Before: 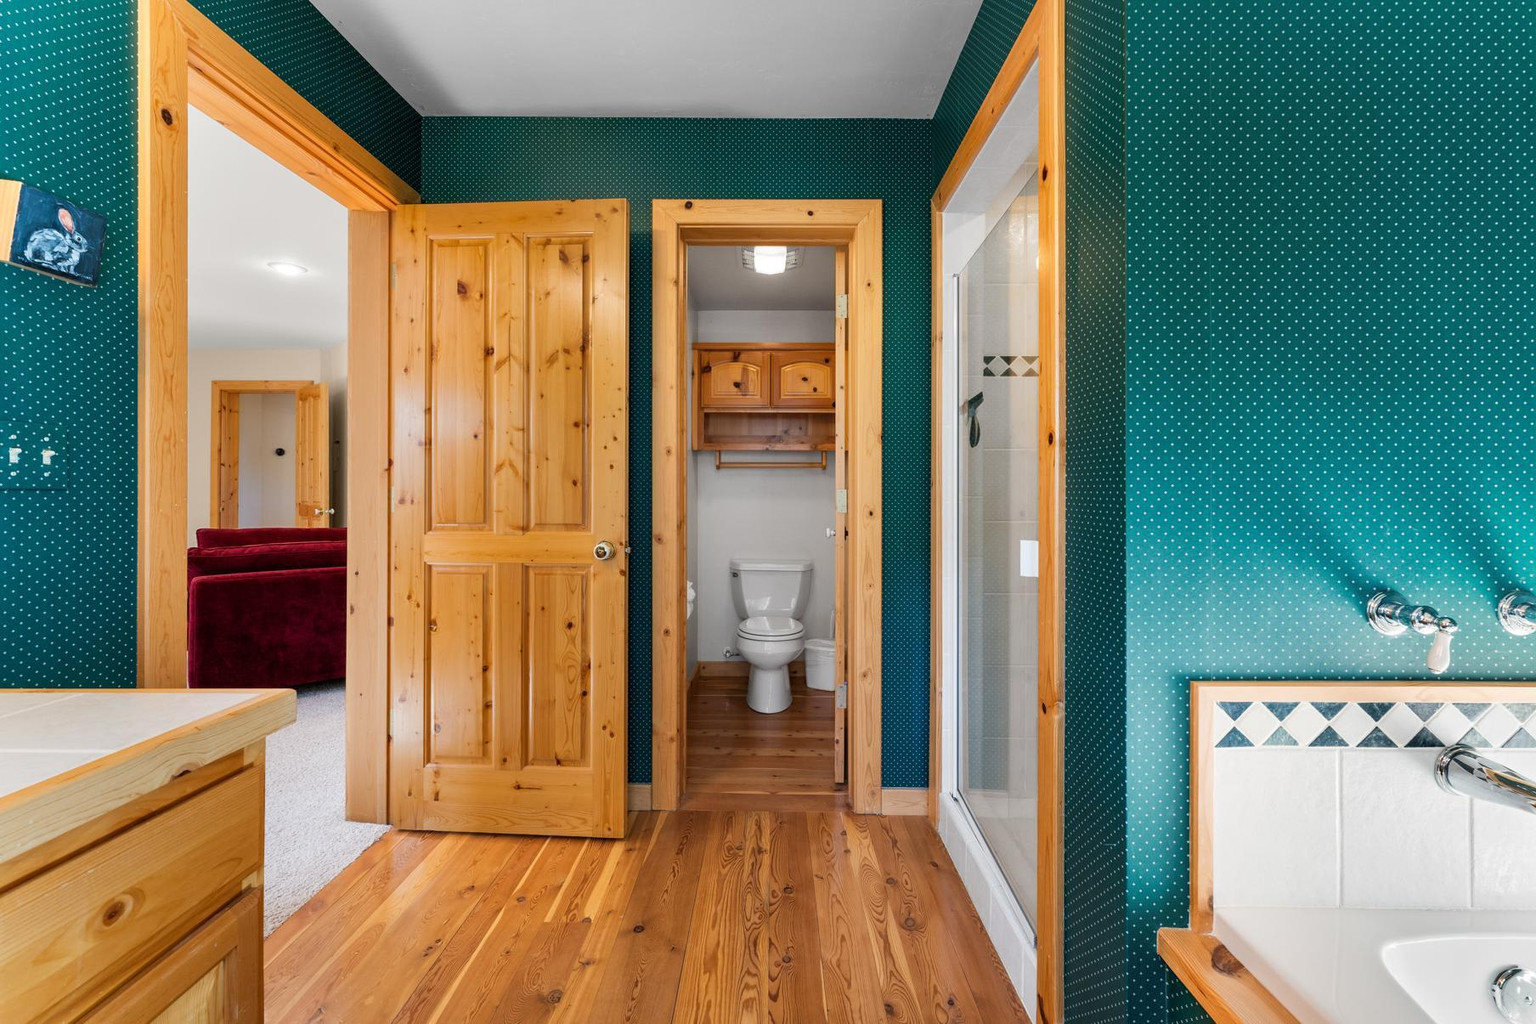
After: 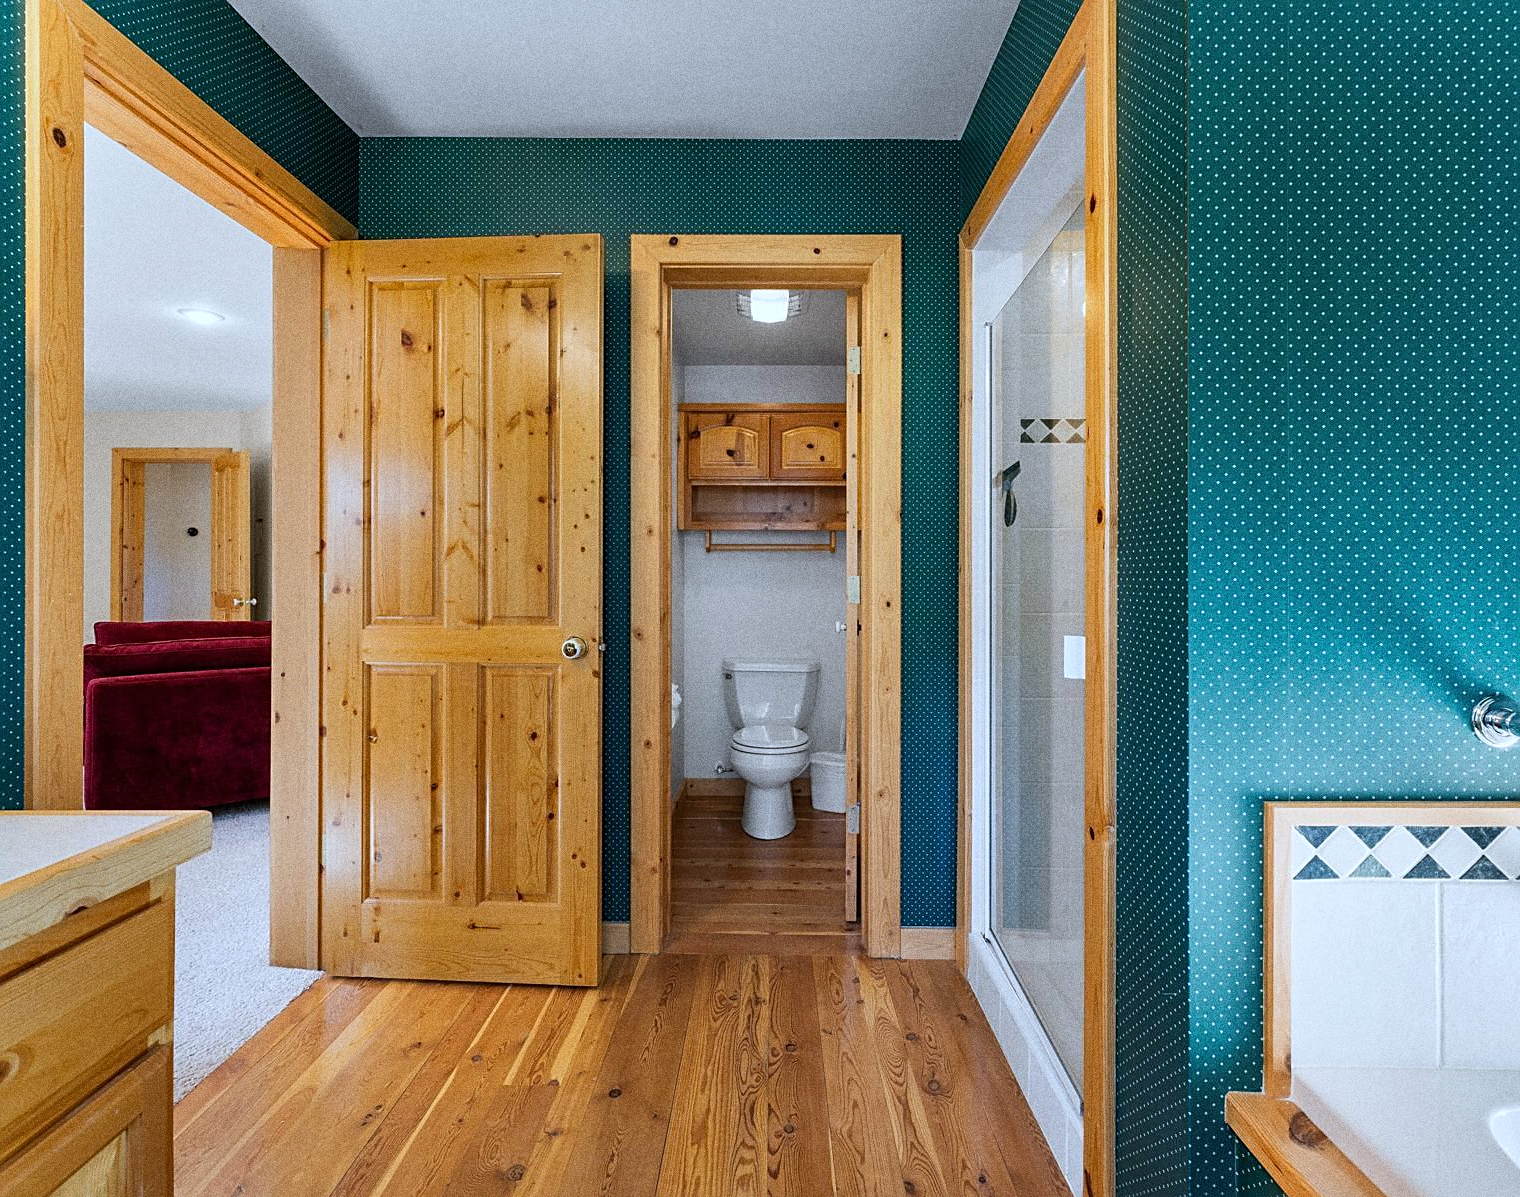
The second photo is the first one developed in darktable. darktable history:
sharpen: on, module defaults
grain: coarseness 0.09 ISO, strength 40%
white balance: red 0.924, blue 1.095
crop: left 7.598%, right 7.873%
